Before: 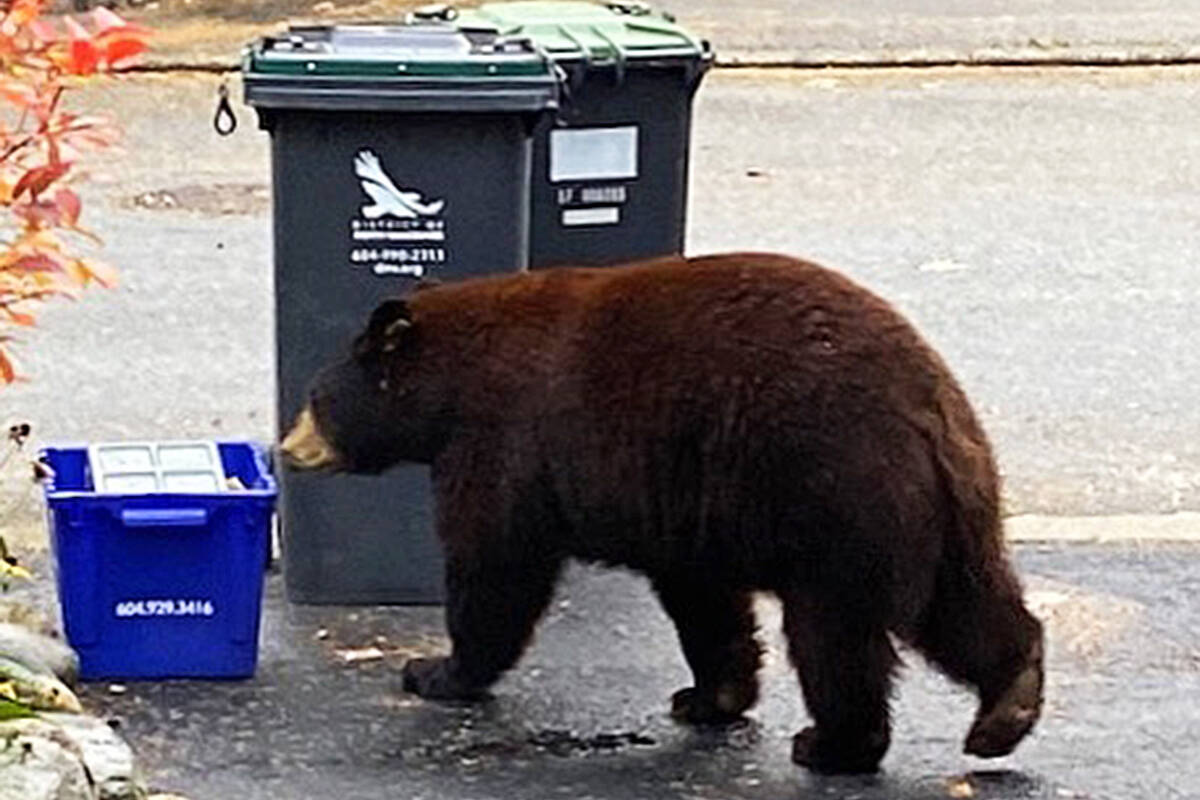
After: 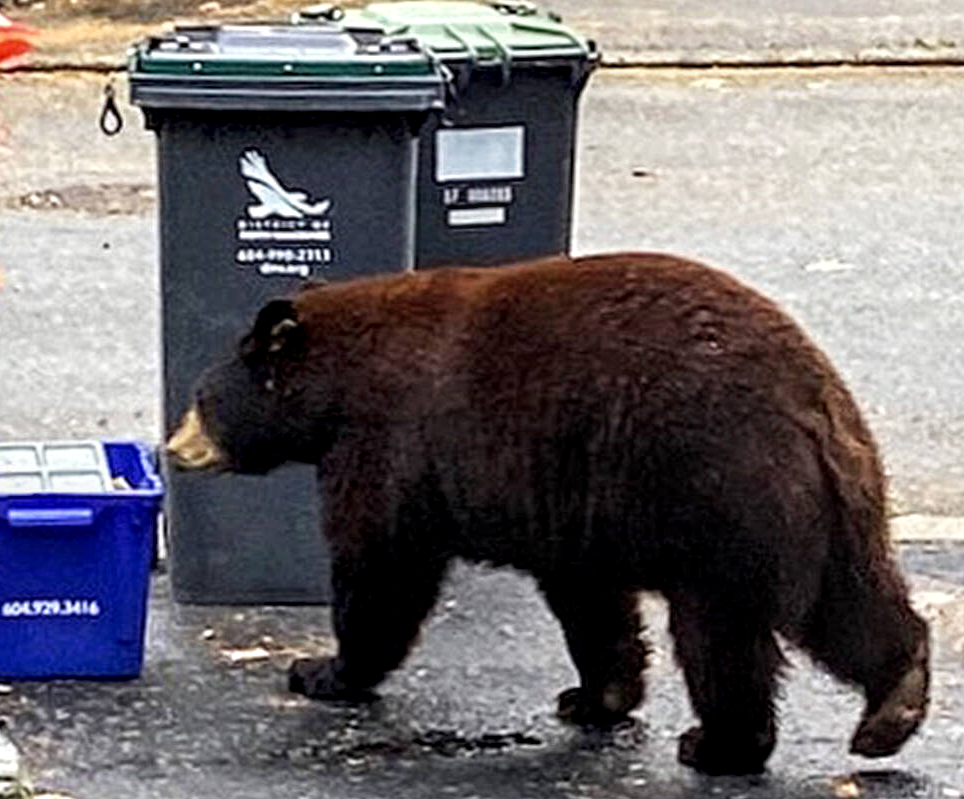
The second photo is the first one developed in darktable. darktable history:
local contrast: detail 150%
crop and rotate: left 9.525%, right 10.133%
